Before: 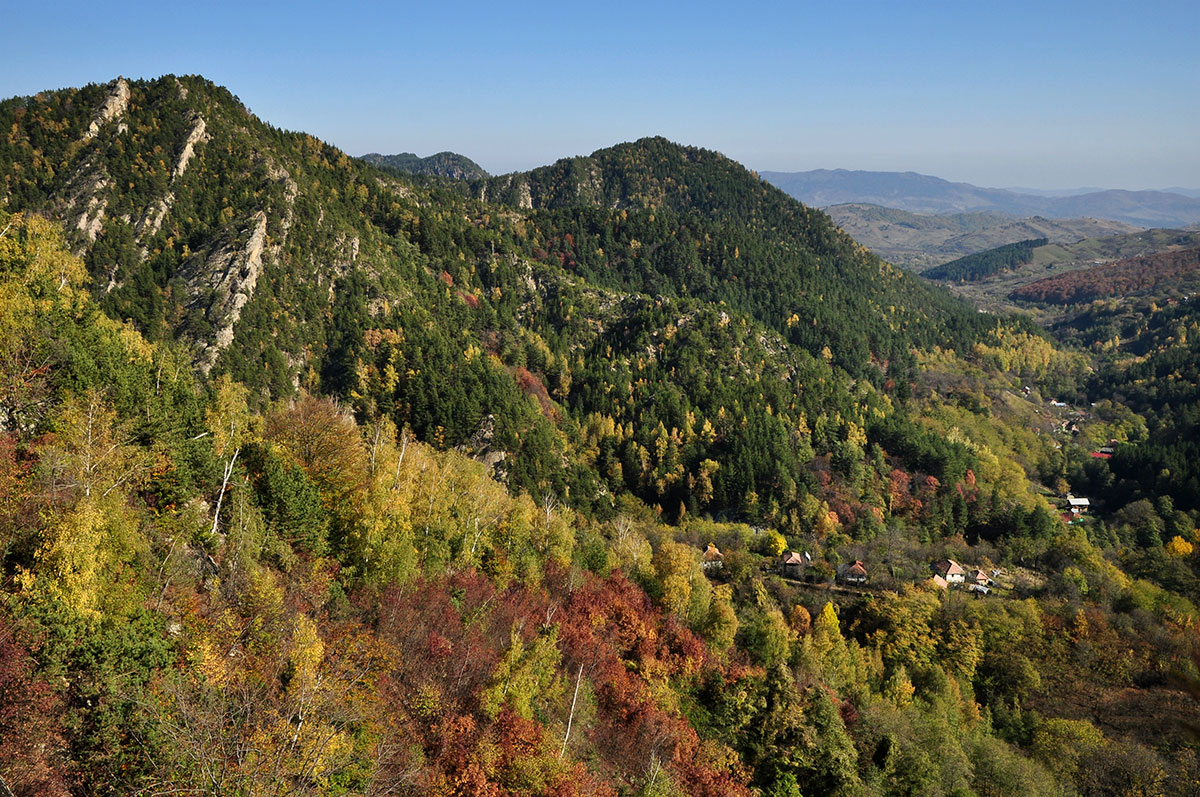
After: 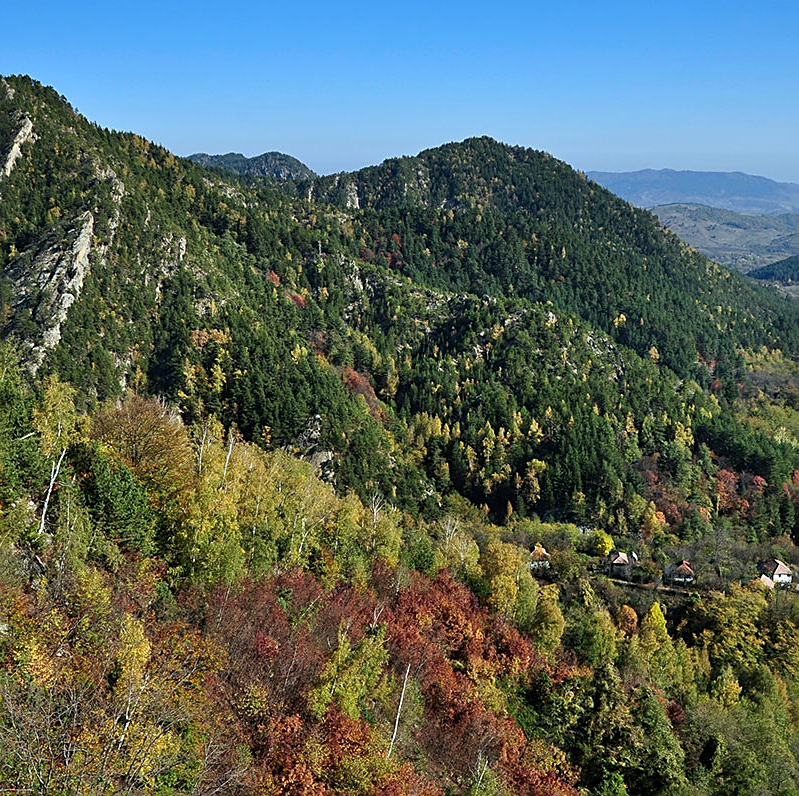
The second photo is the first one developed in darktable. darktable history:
color calibration: illuminant Planckian (black body), x 0.378, y 0.375, temperature 4065 K
vibrance: on, module defaults
crop and rotate: left 14.436%, right 18.898%
sharpen: amount 0.478
